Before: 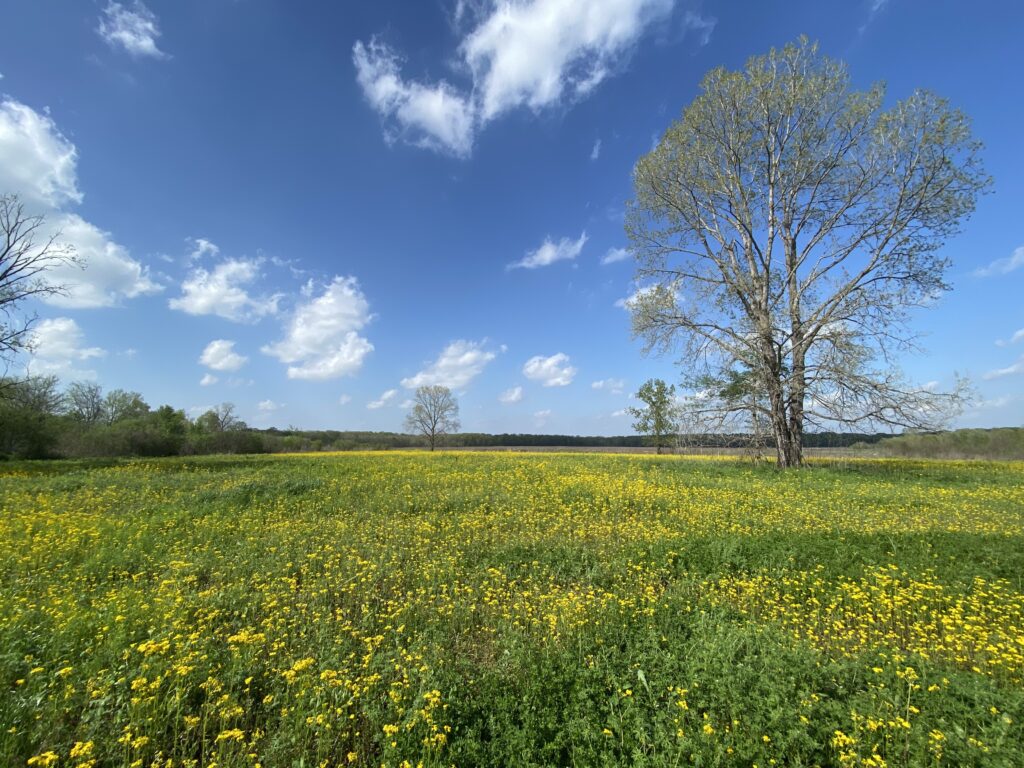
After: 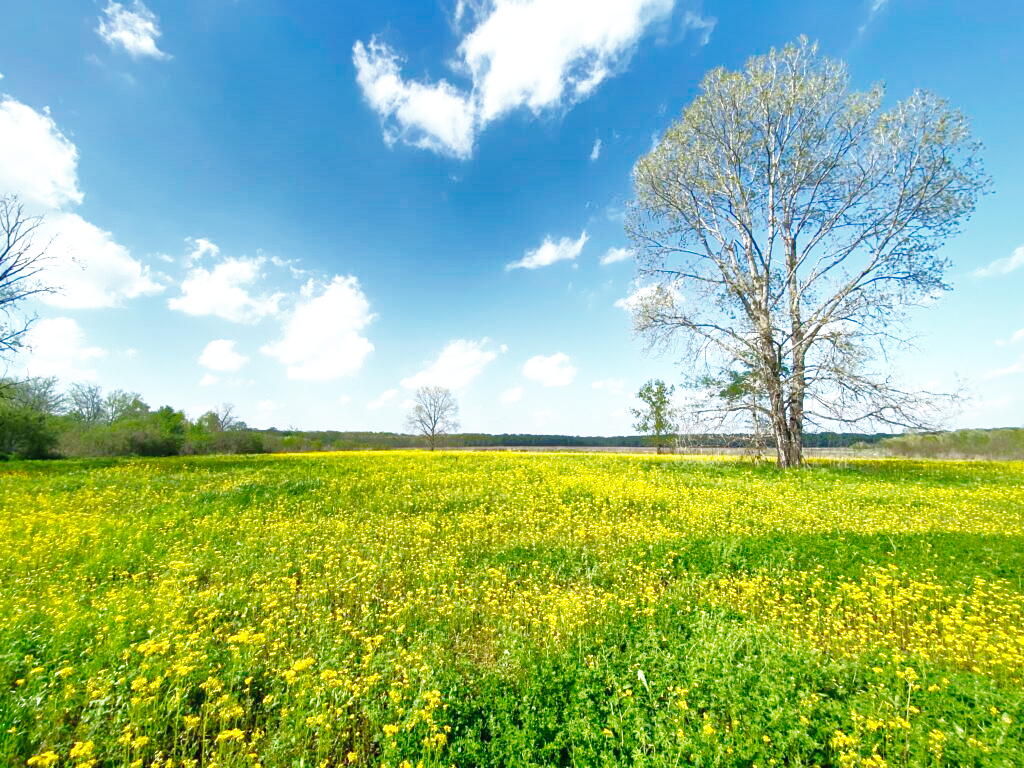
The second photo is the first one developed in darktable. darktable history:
shadows and highlights: shadows 39.26, highlights -59.86
exposure: black level correction 0.001, exposure 0.498 EV, compensate exposure bias true, compensate highlight preservation false
base curve: curves: ch0 [(0, 0.003) (0.001, 0.002) (0.006, 0.004) (0.02, 0.022) (0.048, 0.086) (0.094, 0.234) (0.162, 0.431) (0.258, 0.629) (0.385, 0.8) (0.548, 0.918) (0.751, 0.988) (1, 1)], preserve colors none
